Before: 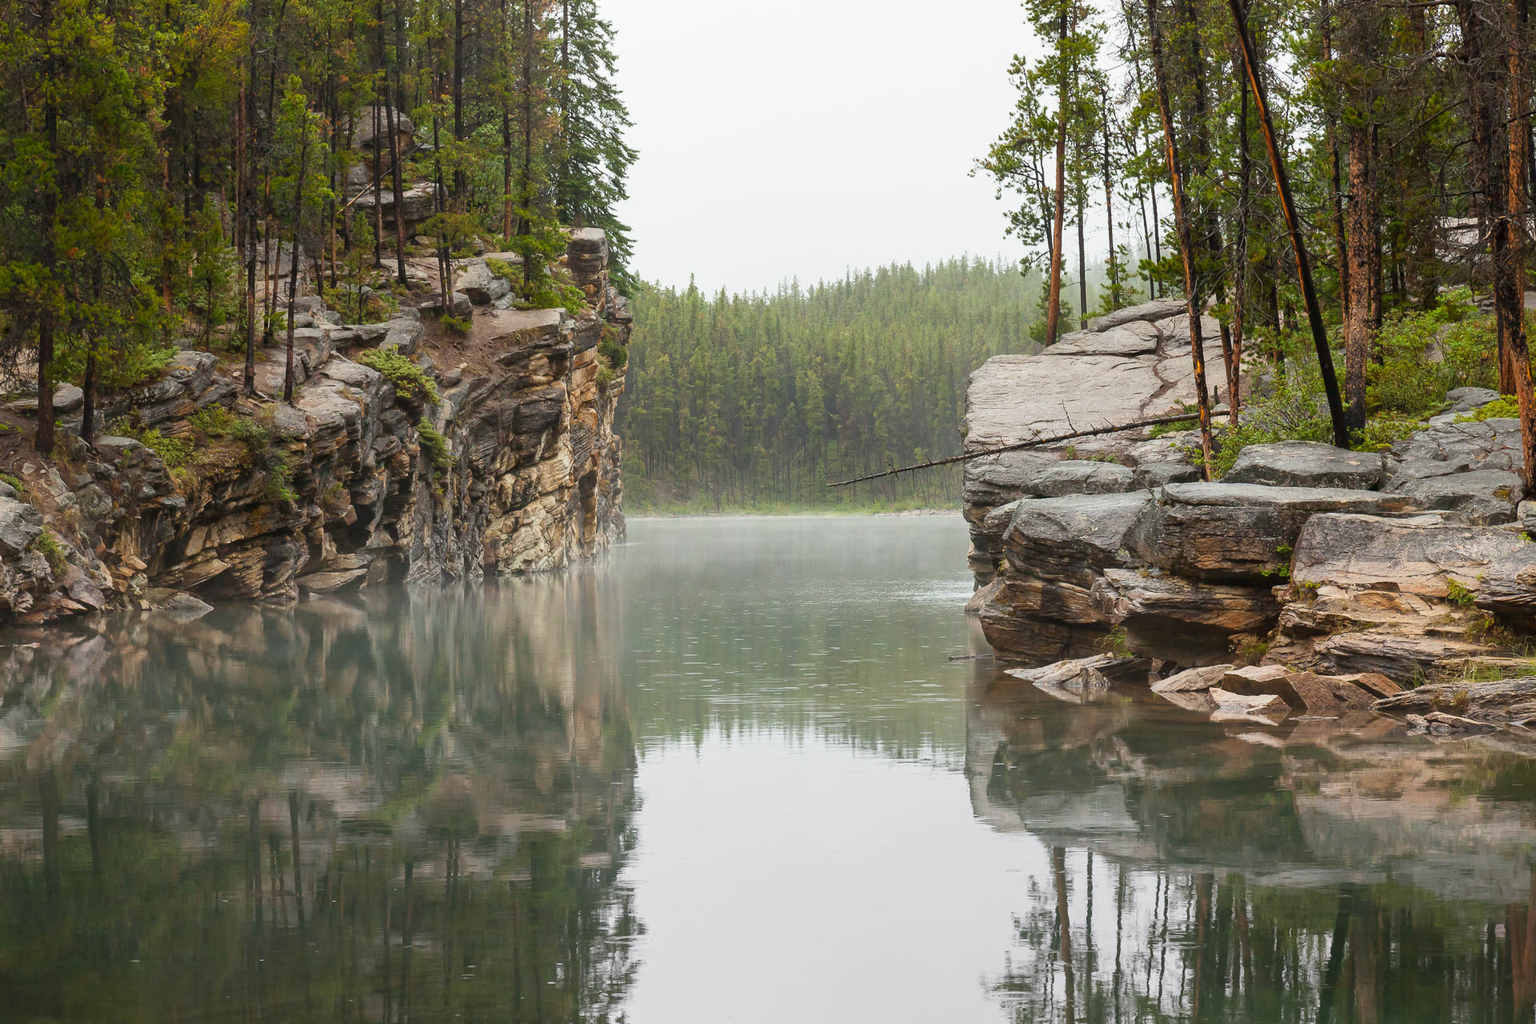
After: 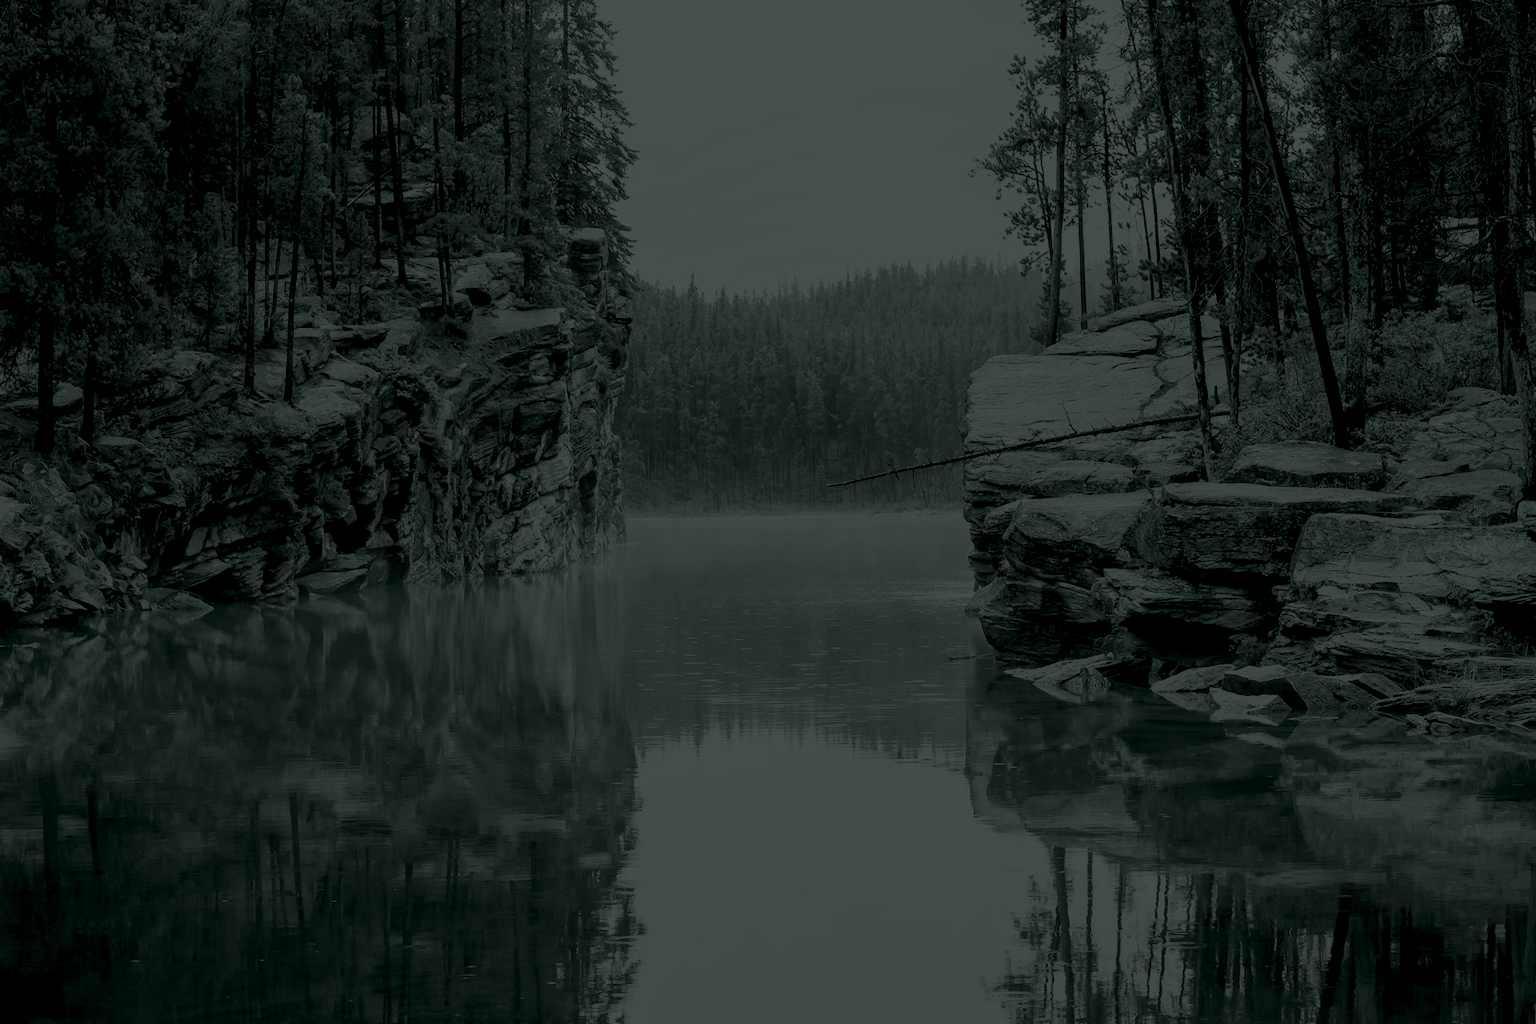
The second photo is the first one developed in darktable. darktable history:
contrast brightness saturation: contrast 0.07, brightness 0.18, saturation 0.4
local contrast: detail 110%
colorize: hue 90°, saturation 19%, lightness 1.59%, version 1
filmic rgb: black relative exposure -7.65 EV, hardness 4.02, contrast 1.1, highlights saturation mix -30%
exposure: exposure -0.151 EV, compensate highlight preservation false
color correction: saturation 0.2
